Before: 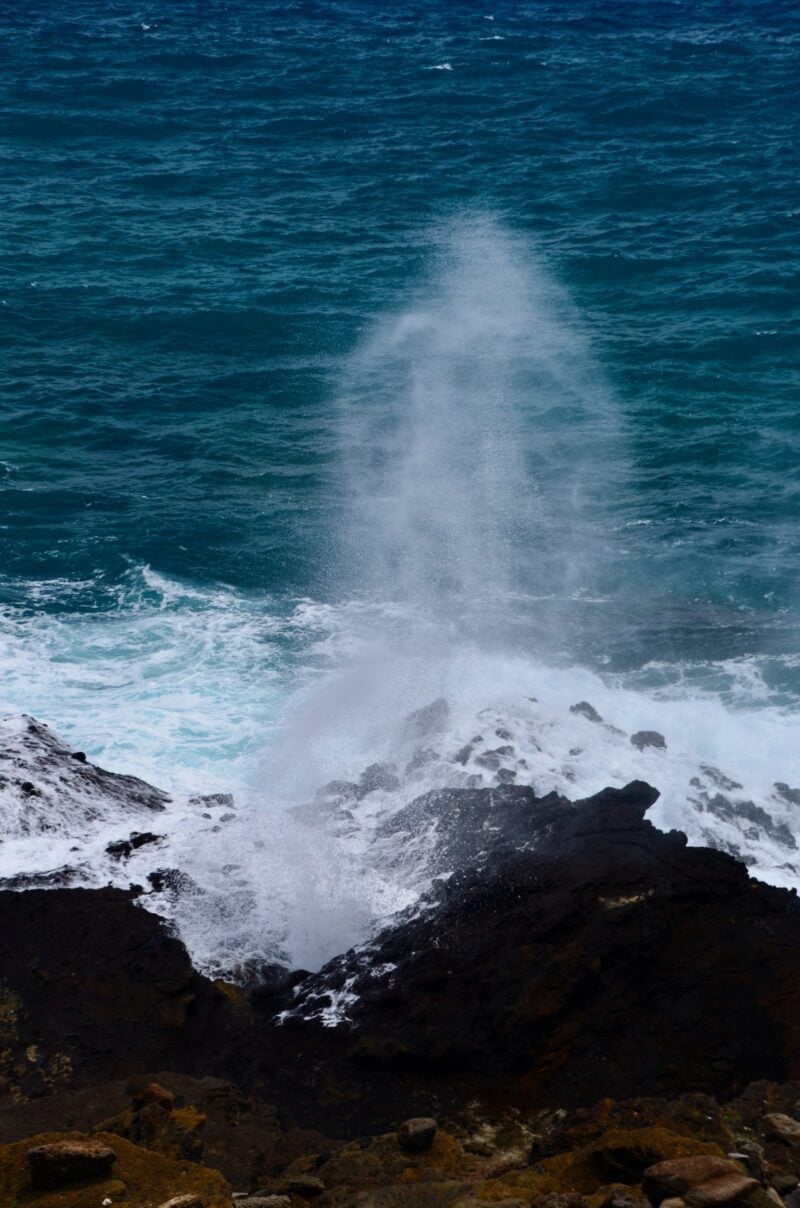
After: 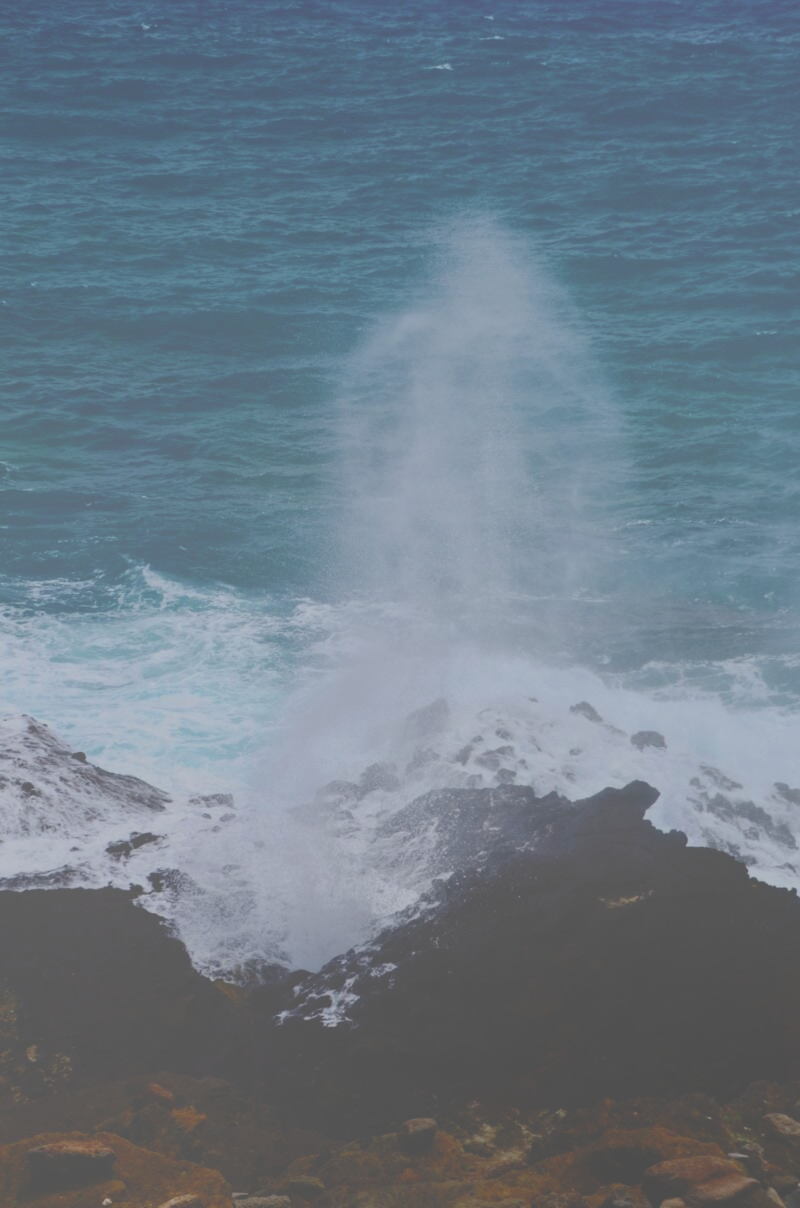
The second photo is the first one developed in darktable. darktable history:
bloom: size 85%, threshold 5%, strength 85%
exposure: exposure -1.468 EV, compensate highlight preservation false
